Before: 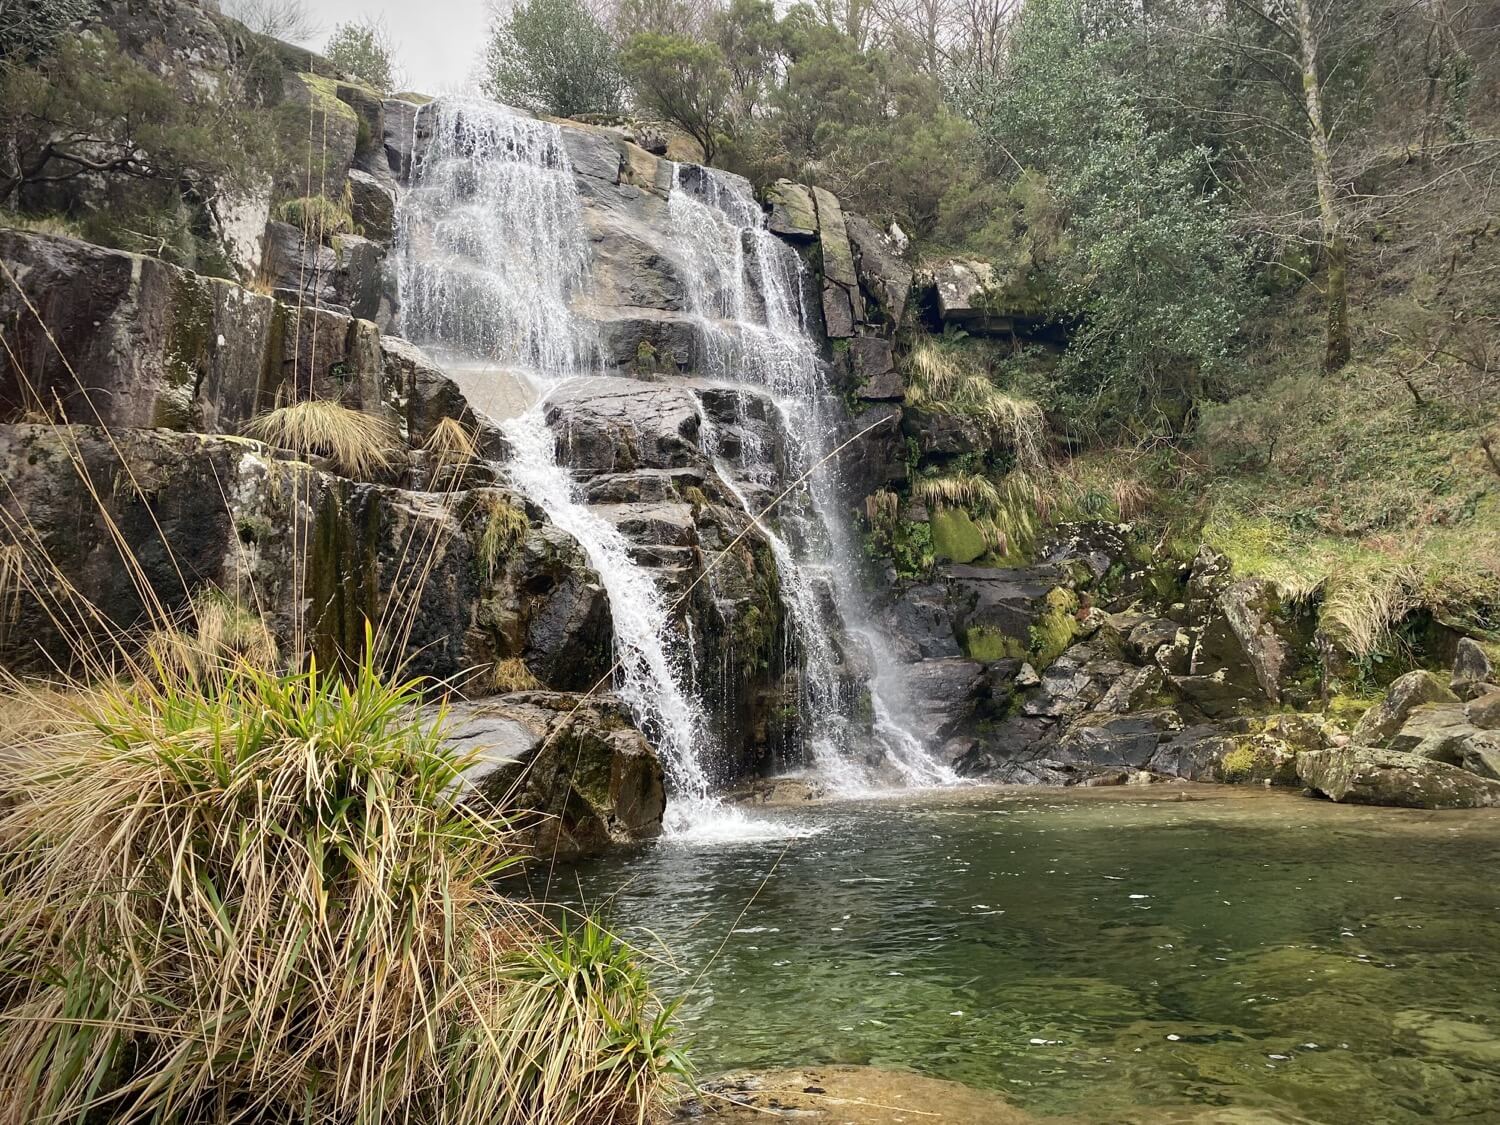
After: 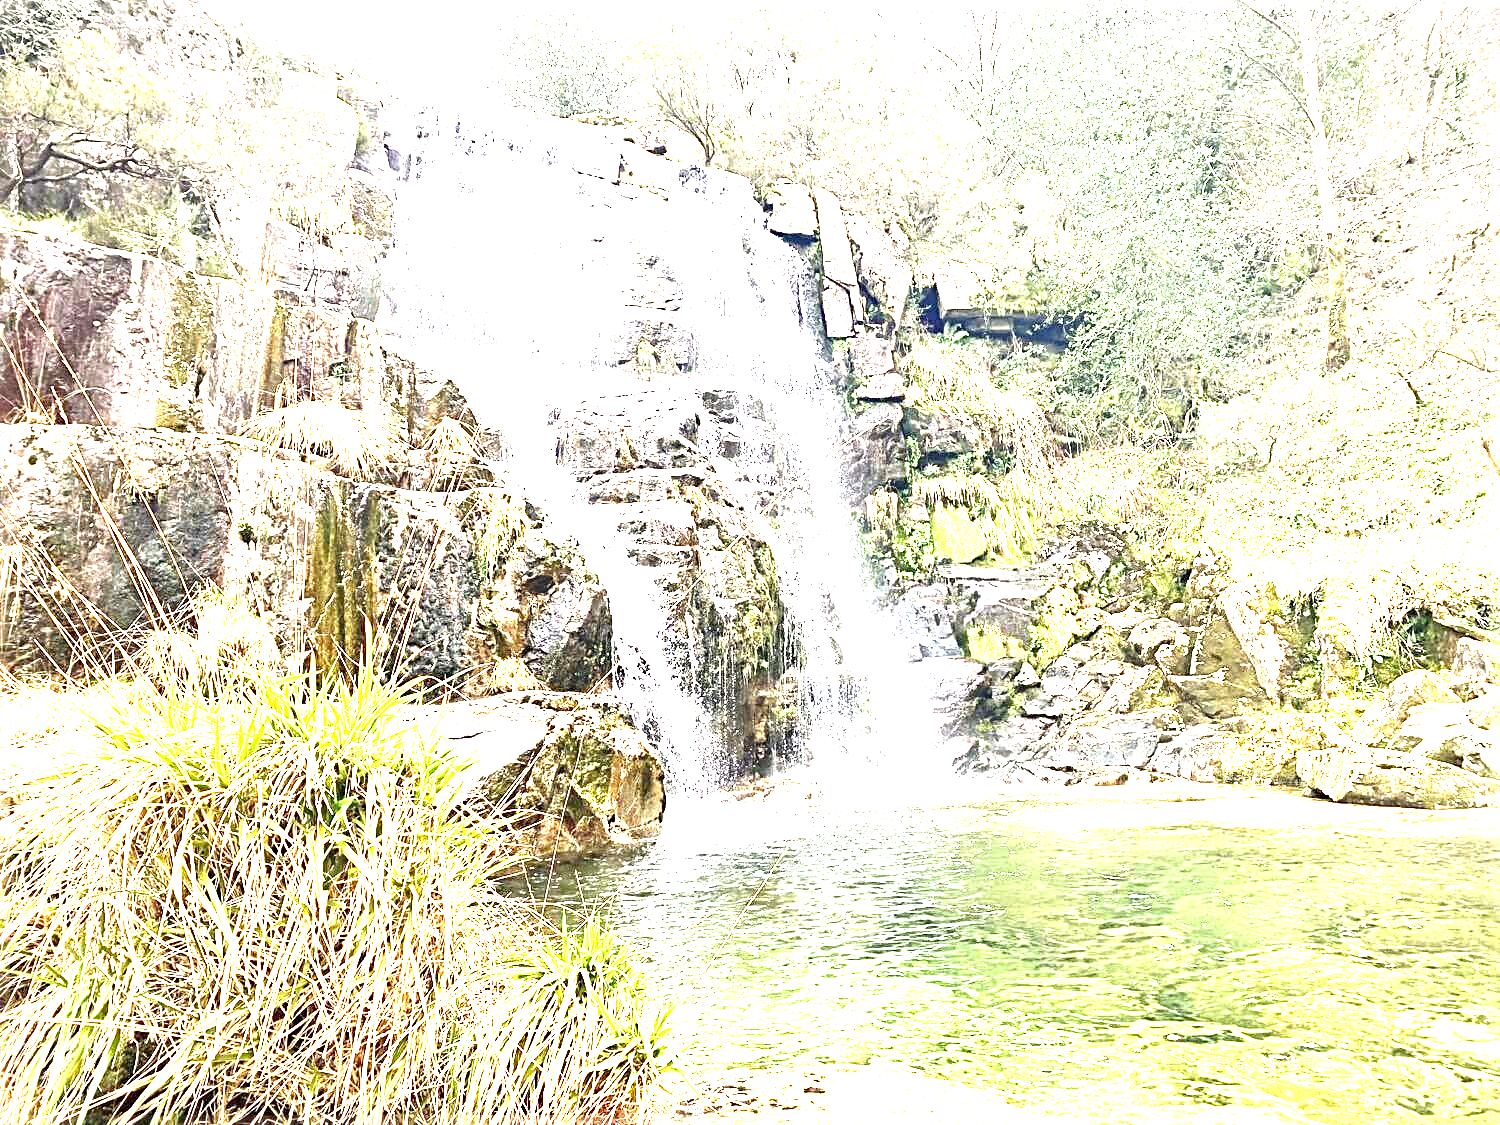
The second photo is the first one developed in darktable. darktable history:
sharpen: radius 4
exposure: black level correction 0, exposure 4 EV, compensate exposure bias true, compensate highlight preservation false
